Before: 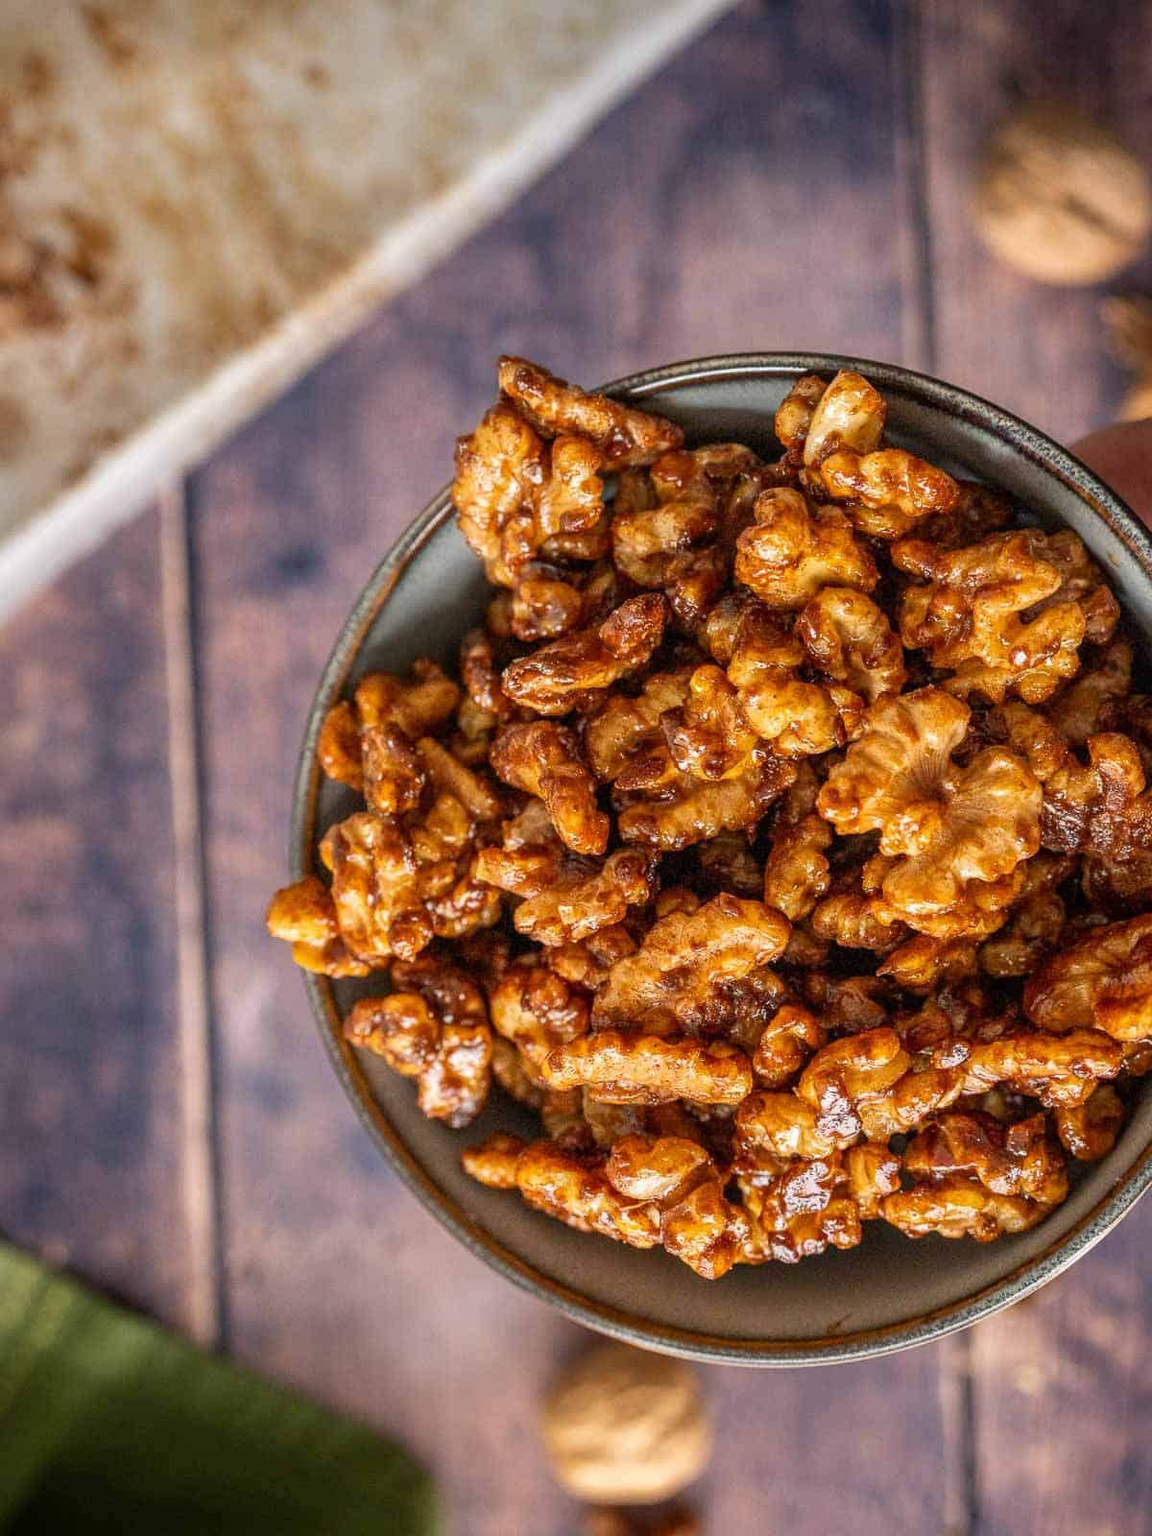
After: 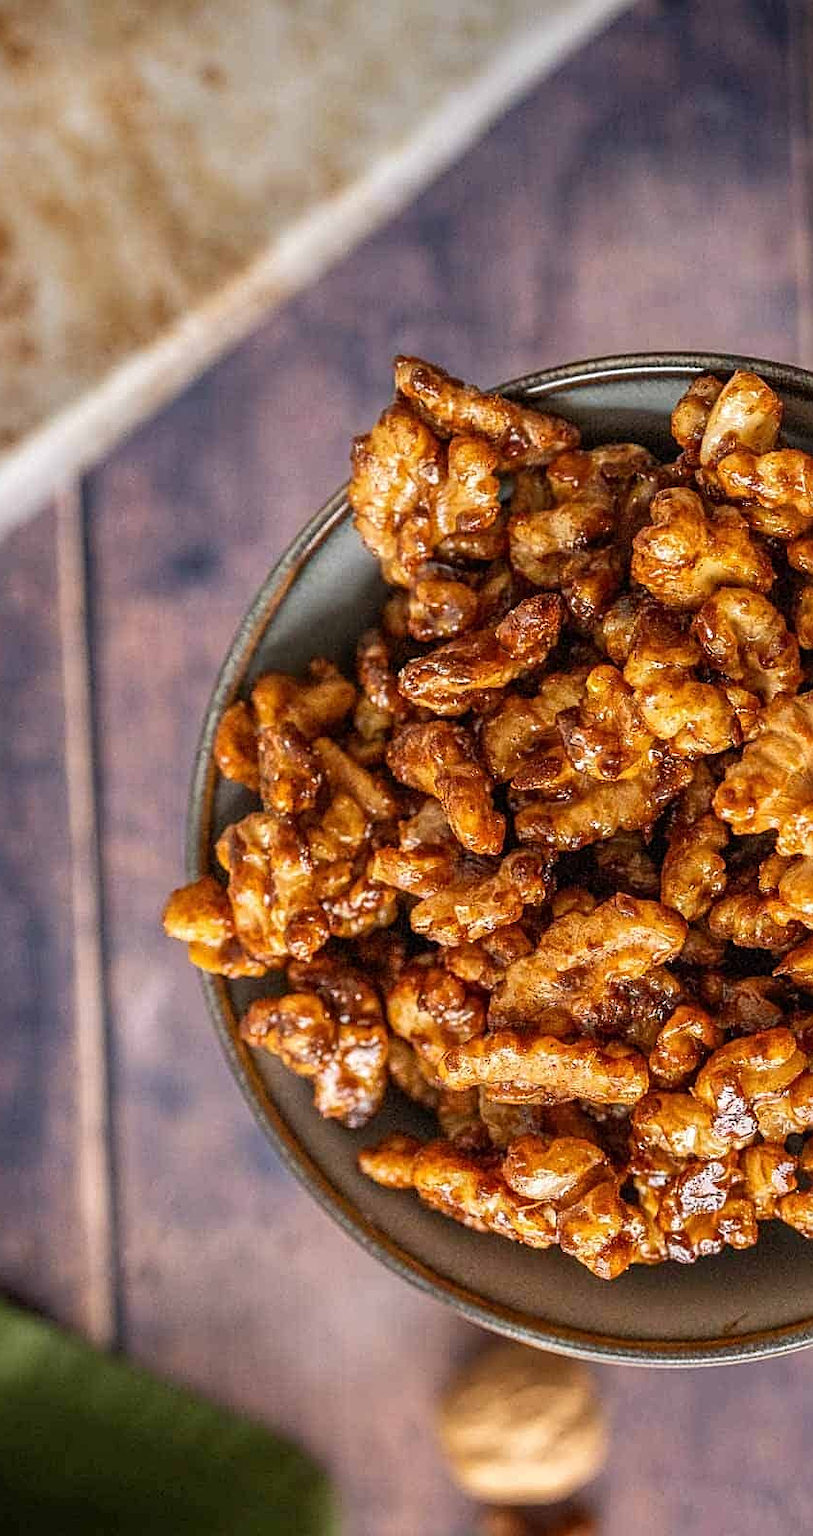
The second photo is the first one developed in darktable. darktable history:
sharpen: on, module defaults
crop and rotate: left 9.02%, right 20.39%
